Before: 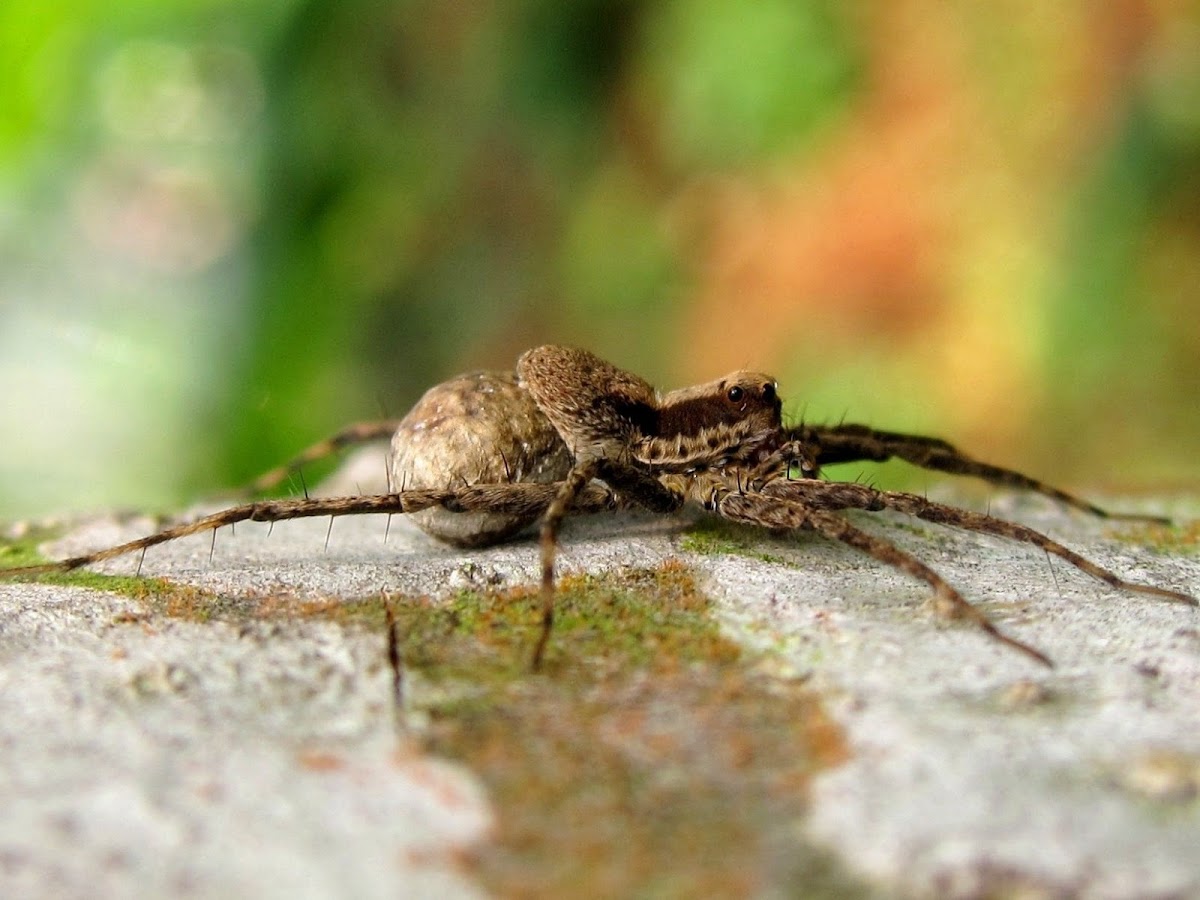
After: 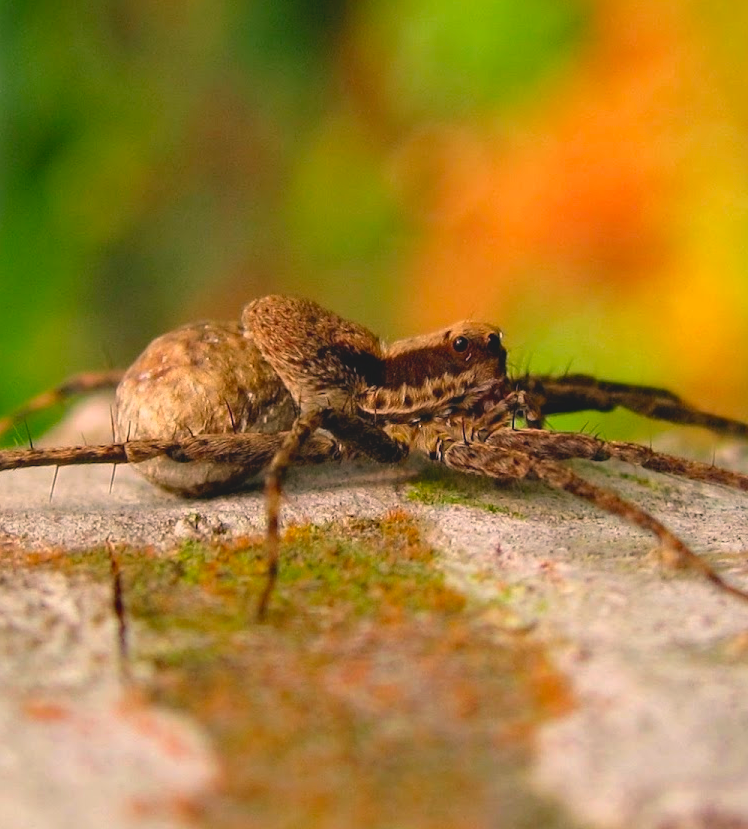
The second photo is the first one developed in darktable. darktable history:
contrast brightness saturation: contrast -0.19, saturation 0.19
haze removal: compatibility mode true, adaptive false
white balance: red 1.127, blue 0.943
crop and rotate: left 22.918%, top 5.629%, right 14.711%, bottom 2.247%
